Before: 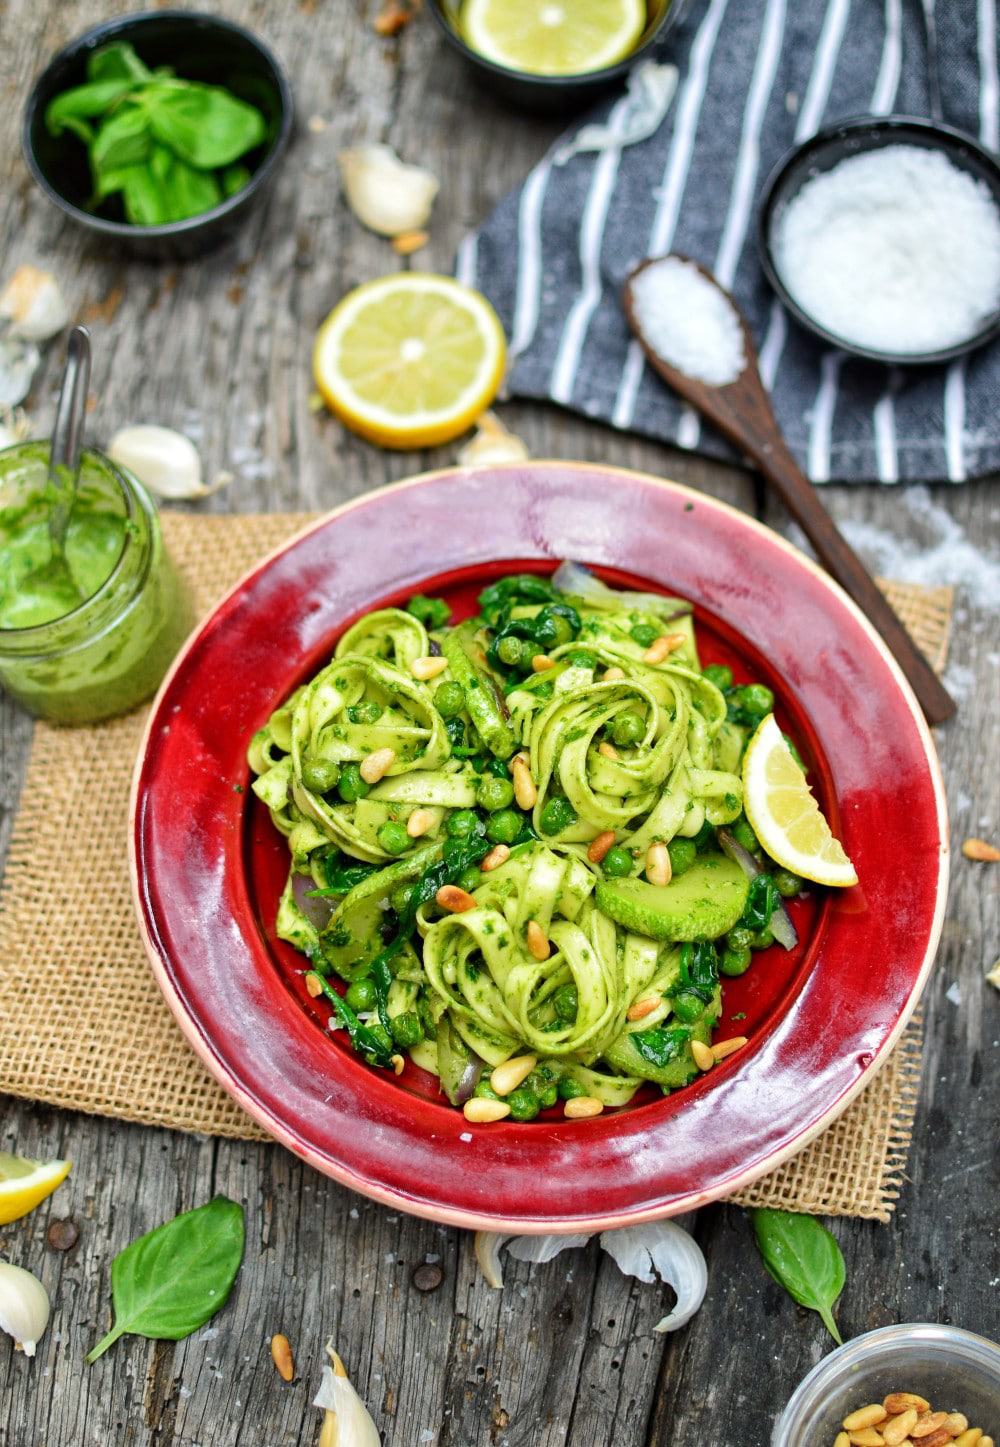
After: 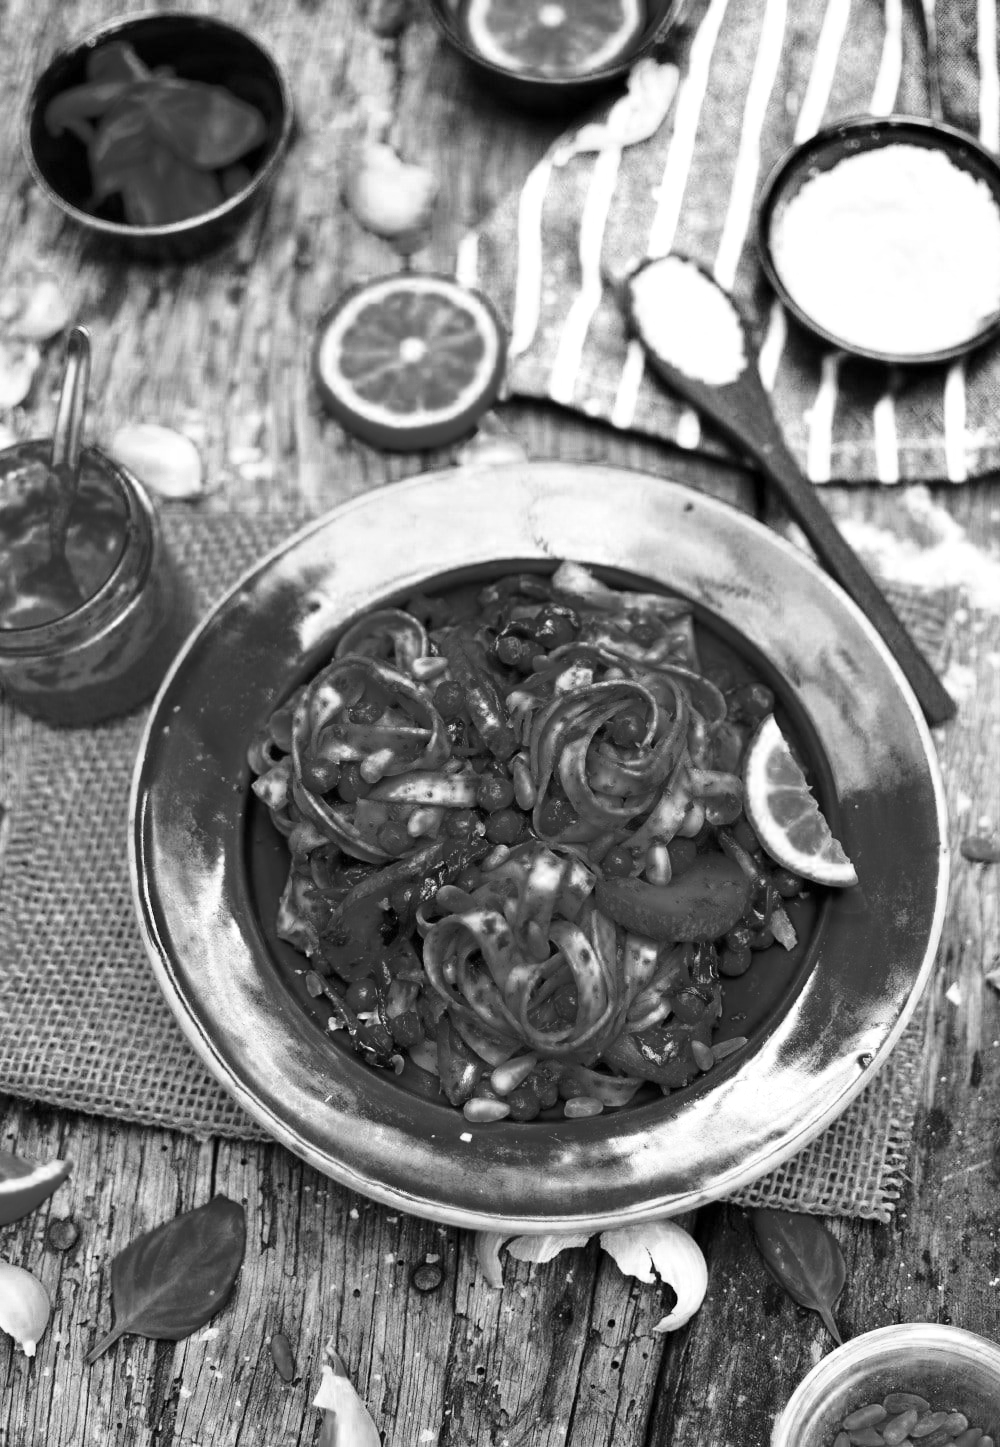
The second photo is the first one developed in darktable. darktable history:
base curve: curves: ch0 [(0, 0) (0.028, 0.03) (0.121, 0.232) (0.46, 0.748) (0.859, 0.968) (1, 1)], preserve colors none
color zones: curves: ch0 [(0.287, 0.048) (0.493, 0.484) (0.737, 0.816)]; ch1 [(0, 0) (0.143, 0) (0.286, 0) (0.429, 0) (0.571, 0) (0.714, 0) (0.857, 0)]
